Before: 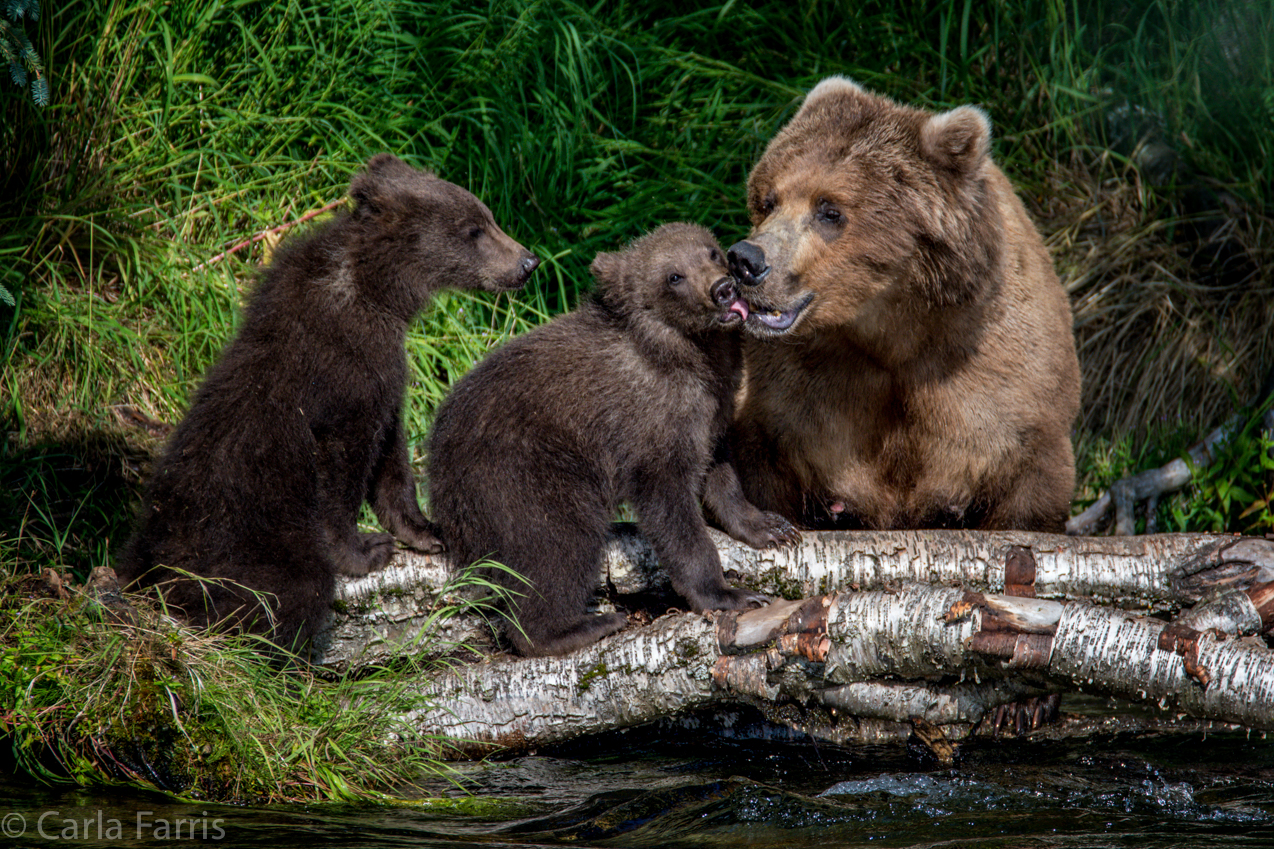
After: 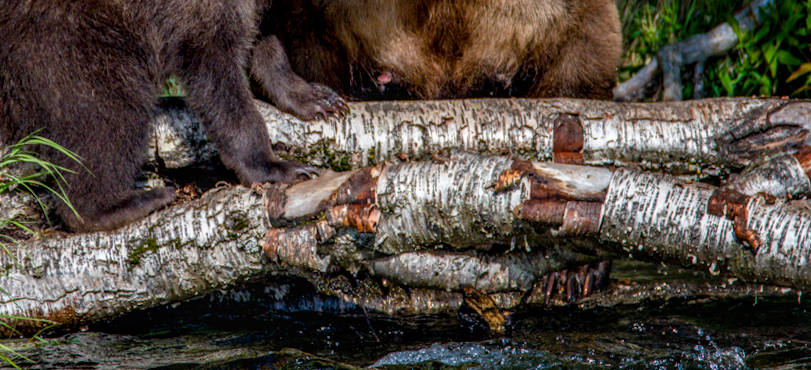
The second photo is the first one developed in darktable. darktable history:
local contrast: highlights 0%, shadows 0%, detail 133%
rotate and perspective: rotation -1°, crop left 0.011, crop right 0.989, crop top 0.025, crop bottom 0.975
color balance rgb: perceptual saturation grading › global saturation 20%, perceptual saturation grading › highlights -25%, perceptual saturation grading › shadows 50%
crop and rotate: left 35.509%, top 50.238%, bottom 4.934%
